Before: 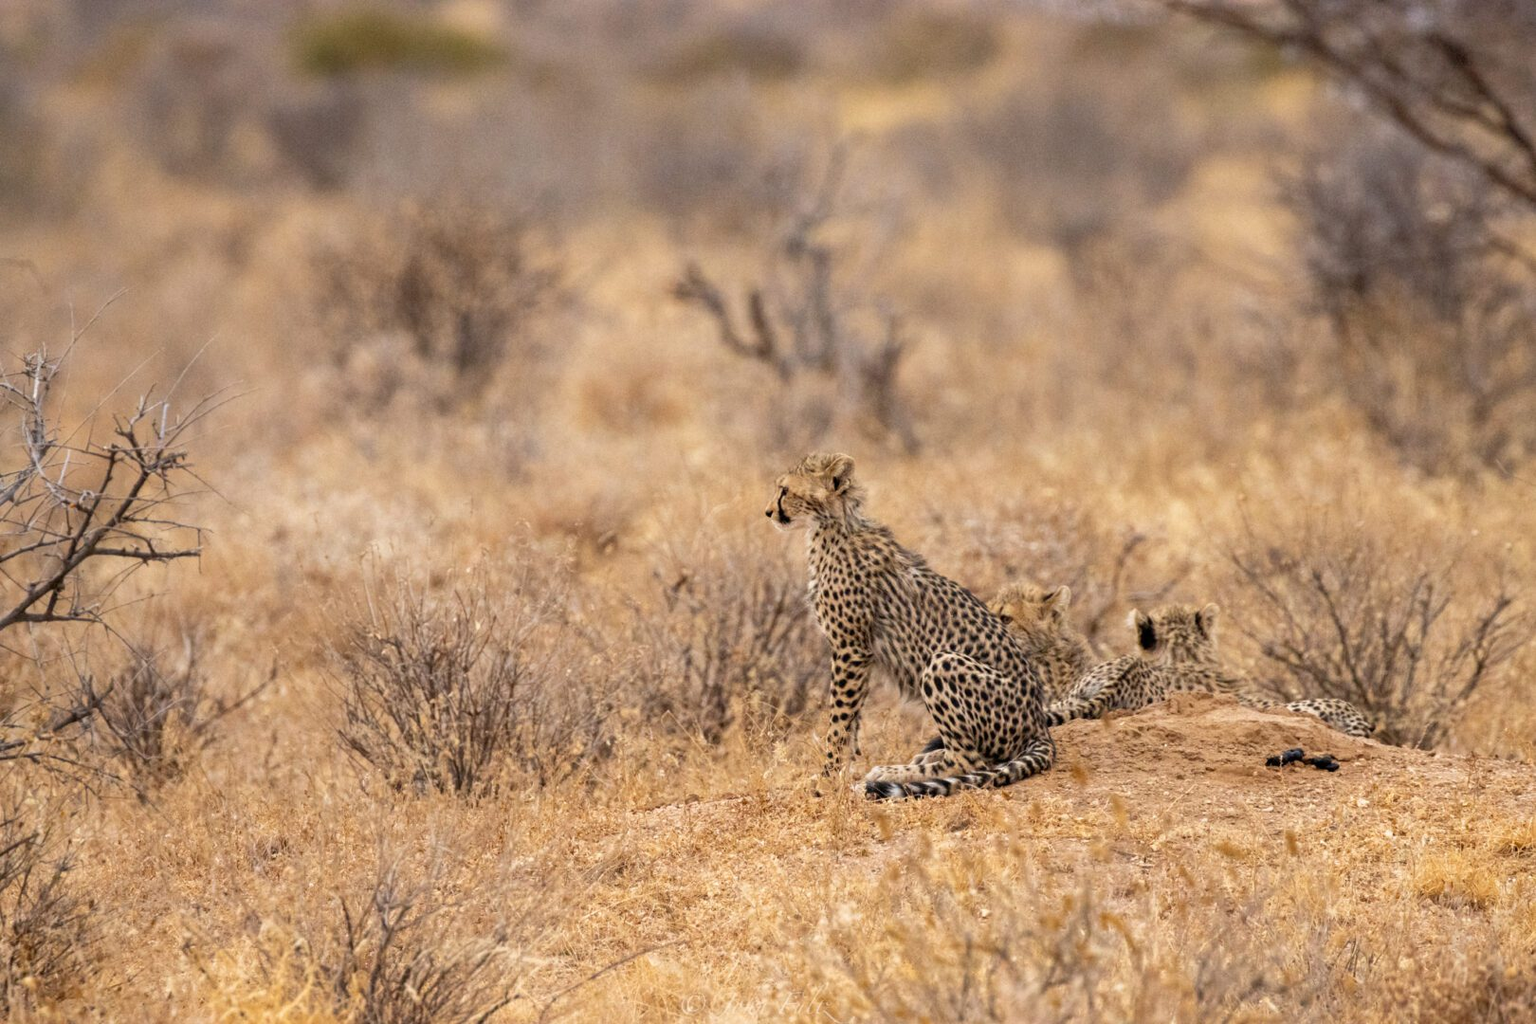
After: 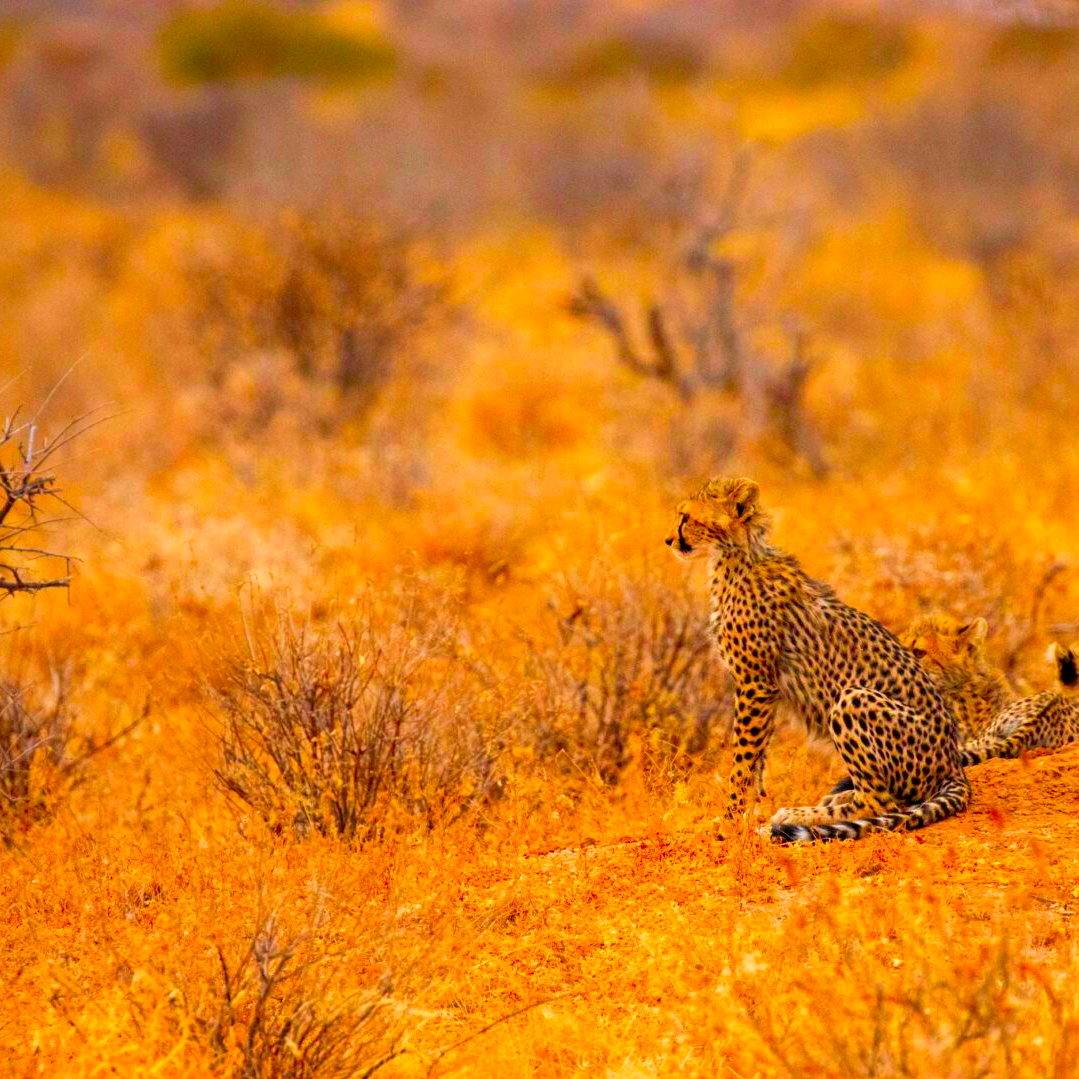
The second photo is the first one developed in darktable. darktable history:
exposure: black level correction 0.004, exposure 0.014 EV, compensate highlight preservation false
crop and rotate: left 8.786%, right 24.548%
color correction: saturation 3
